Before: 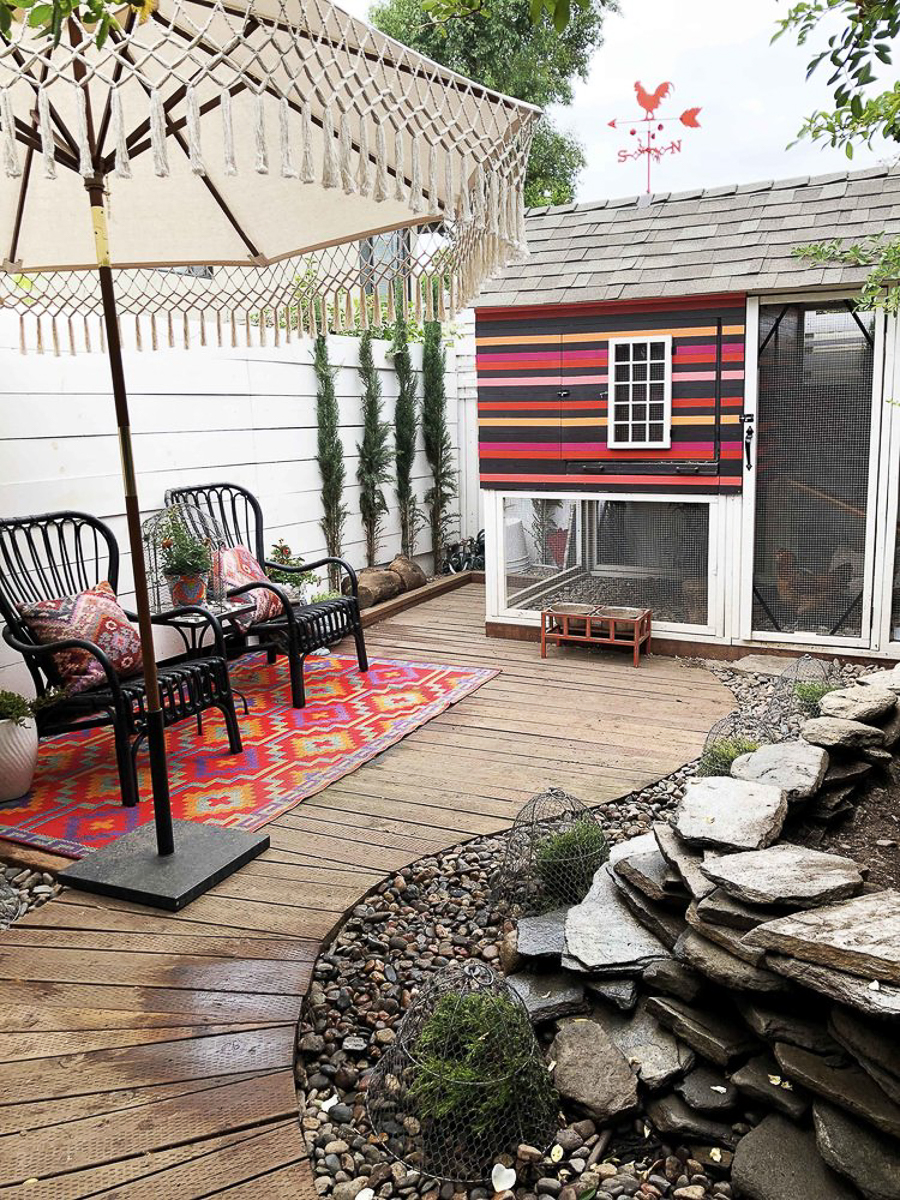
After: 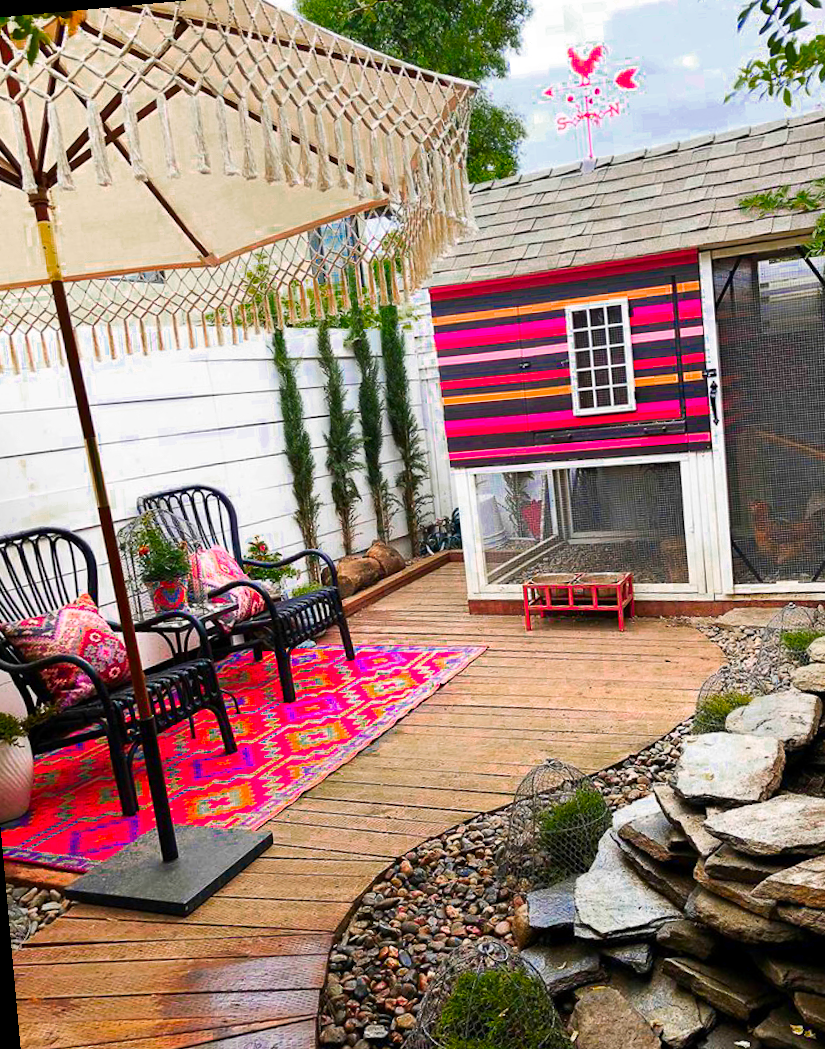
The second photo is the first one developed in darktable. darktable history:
crop and rotate: left 7.196%, top 4.574%, right 10.605%, bottom 13.178%
color correction: saturation 1.8
rotate and perspective: rotation -5.2°, automatic cropping off
color zones: curves: ch0 [(0, 0.553) (0.123, 0.58) (0.23, 0.419) (0.468, 0.155) (0.605, 0.132) (0.723, 0.063) (0.833, 0.172) (0.921, 0.468)]; ch1 [(0.025, 0.645) (0.229, 0.584) (0.326, 0.551) (0.537, 0.446) (0.599, 0.911) (0.708, 1) (0.805, 0.944)]; ch2 [(0.086, 0.468) (0.254, 0.464) (0.638, 0.564) (0.702, 0.592) (0.768, 0.564)]
